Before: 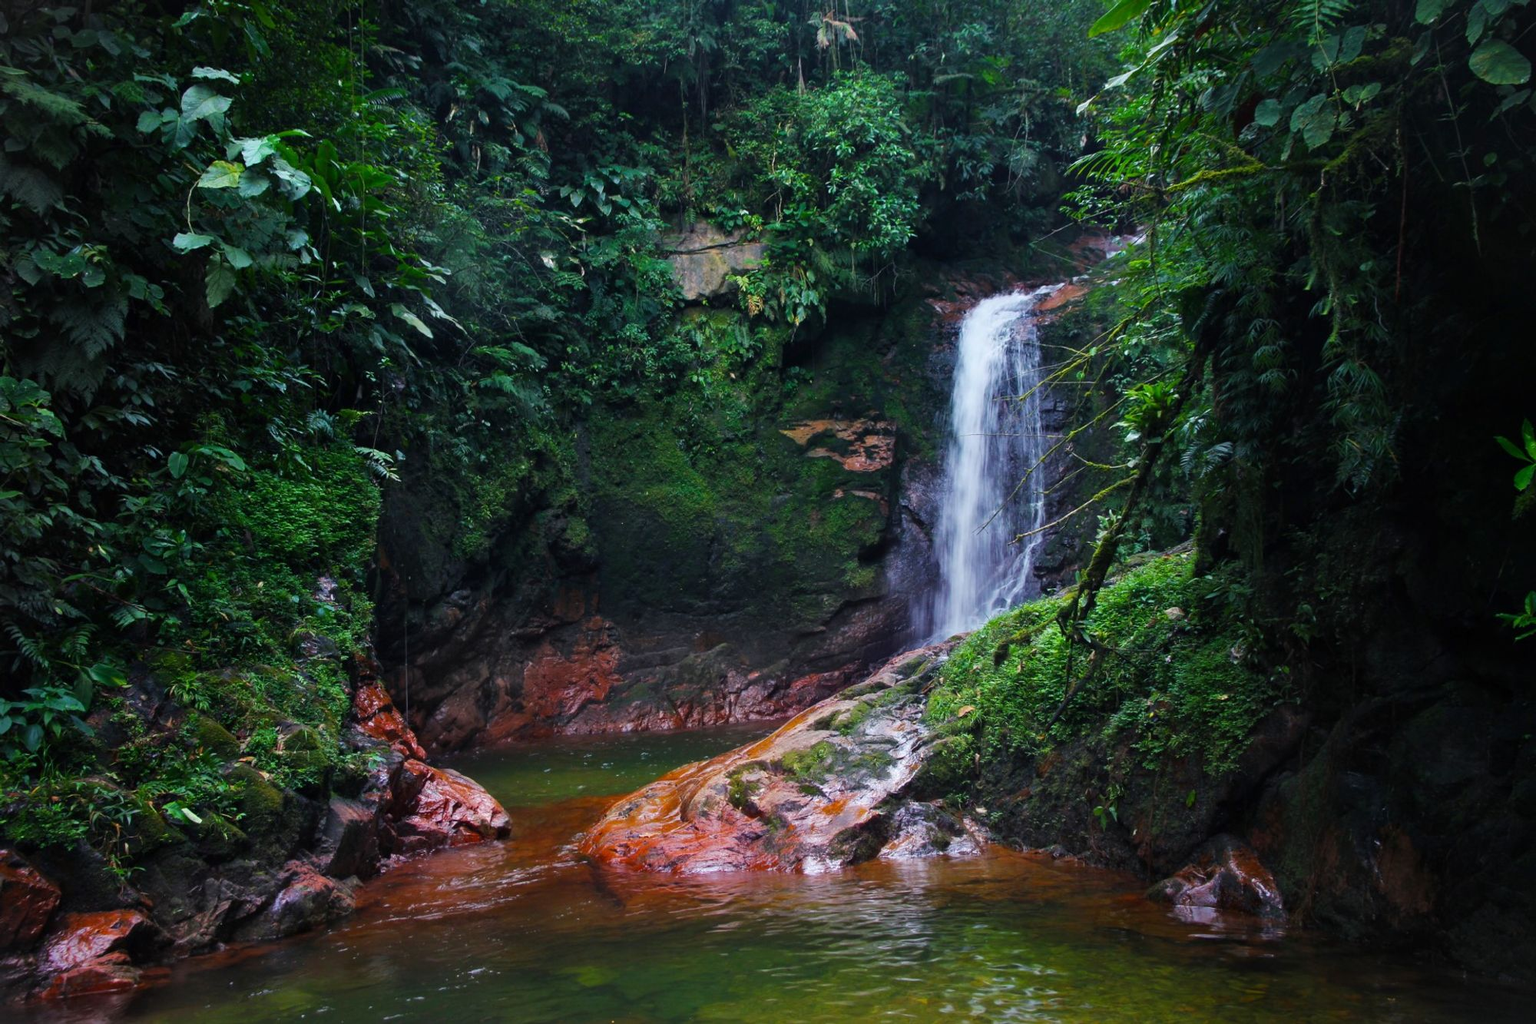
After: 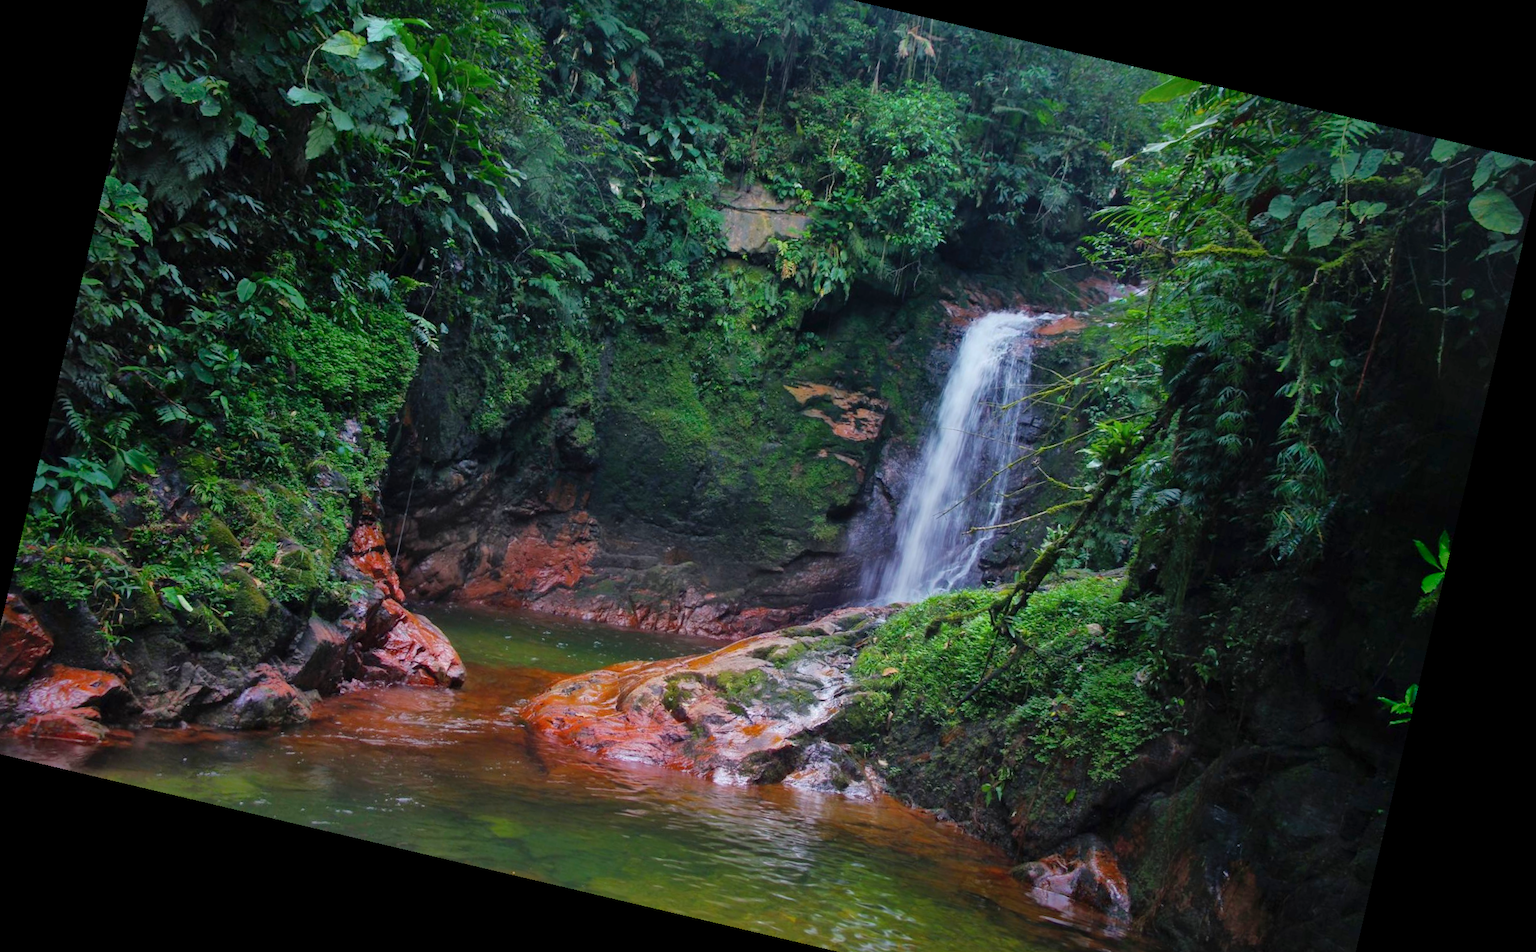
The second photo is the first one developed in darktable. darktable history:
crop and rotate: left 1.814%, top 12.818%, right 0.25%, bottom 9.225%
rotate and perspective: rotation 13.27°, automatic cropping off
shadows and highlights: on, module defaults
